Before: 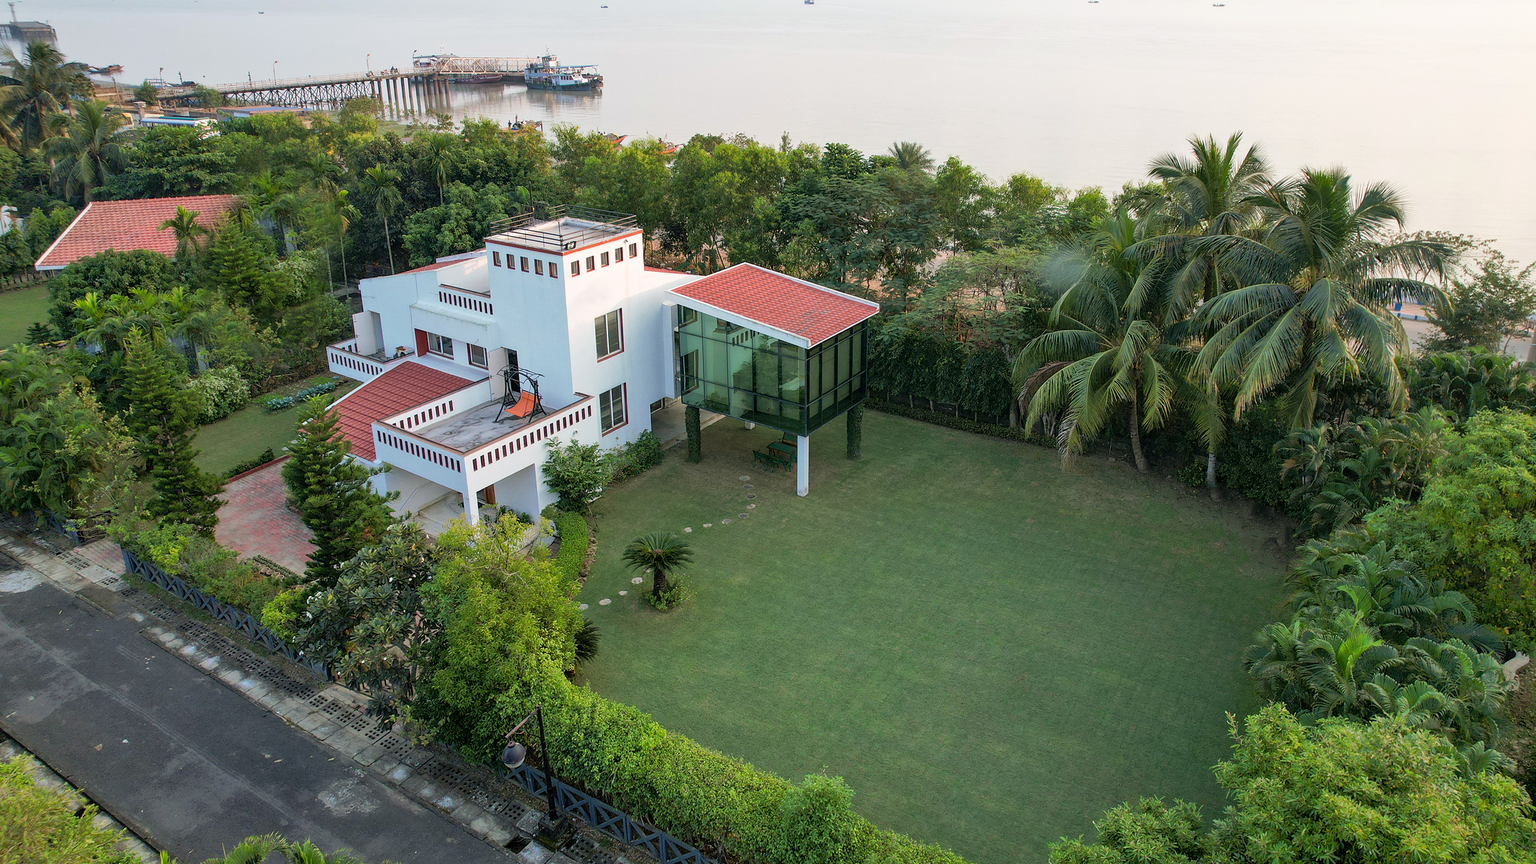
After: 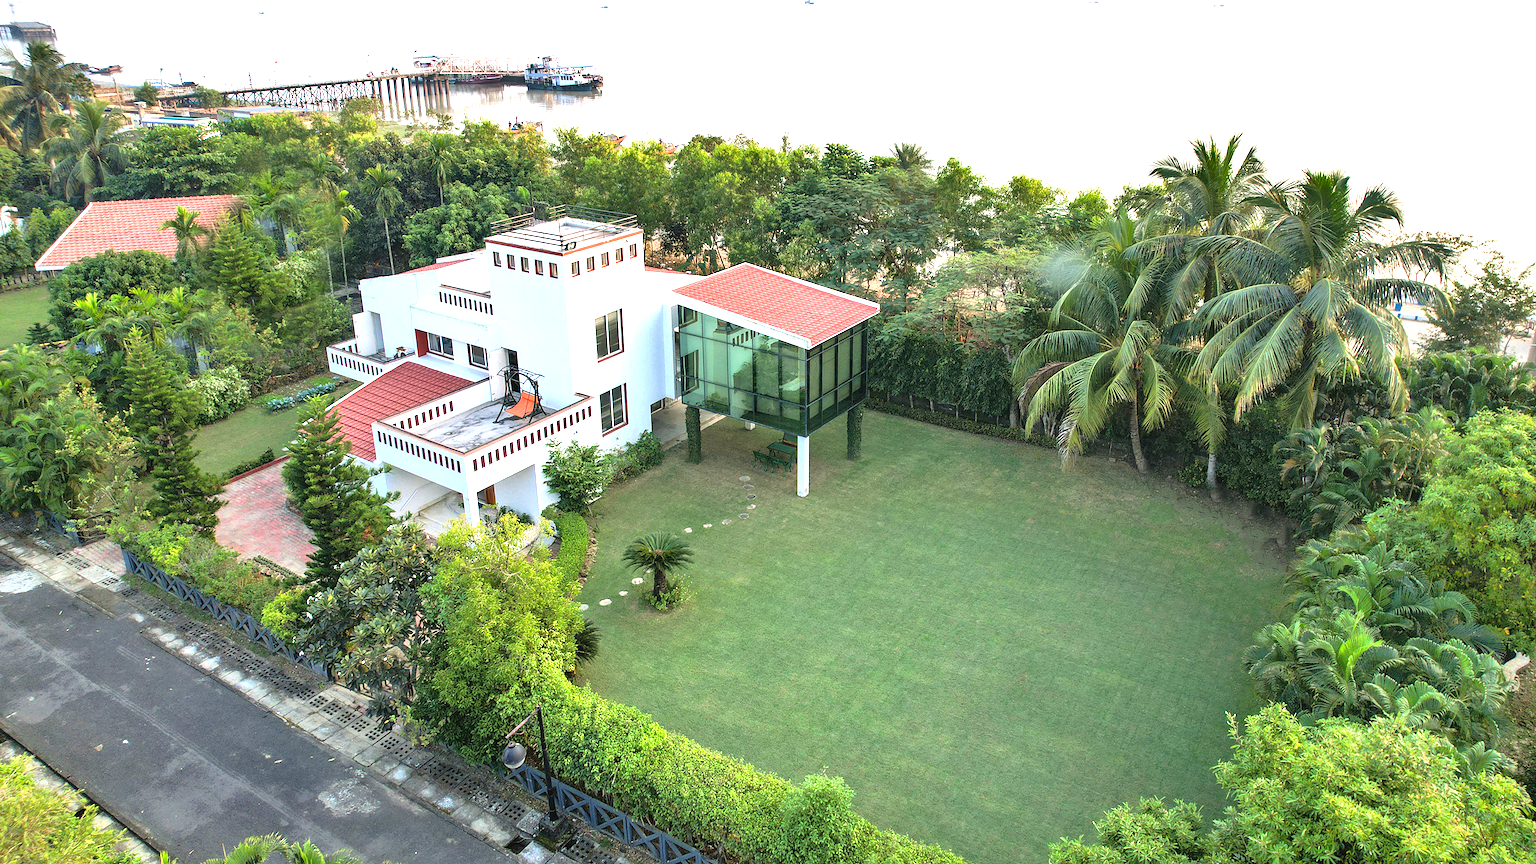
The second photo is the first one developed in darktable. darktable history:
exposure: black level correction -0.002, exposure 1.336 EV, compensate highlight preservation false
shadows and highlights: shadows 31.91, highlights -32.95, soften with gaussian
